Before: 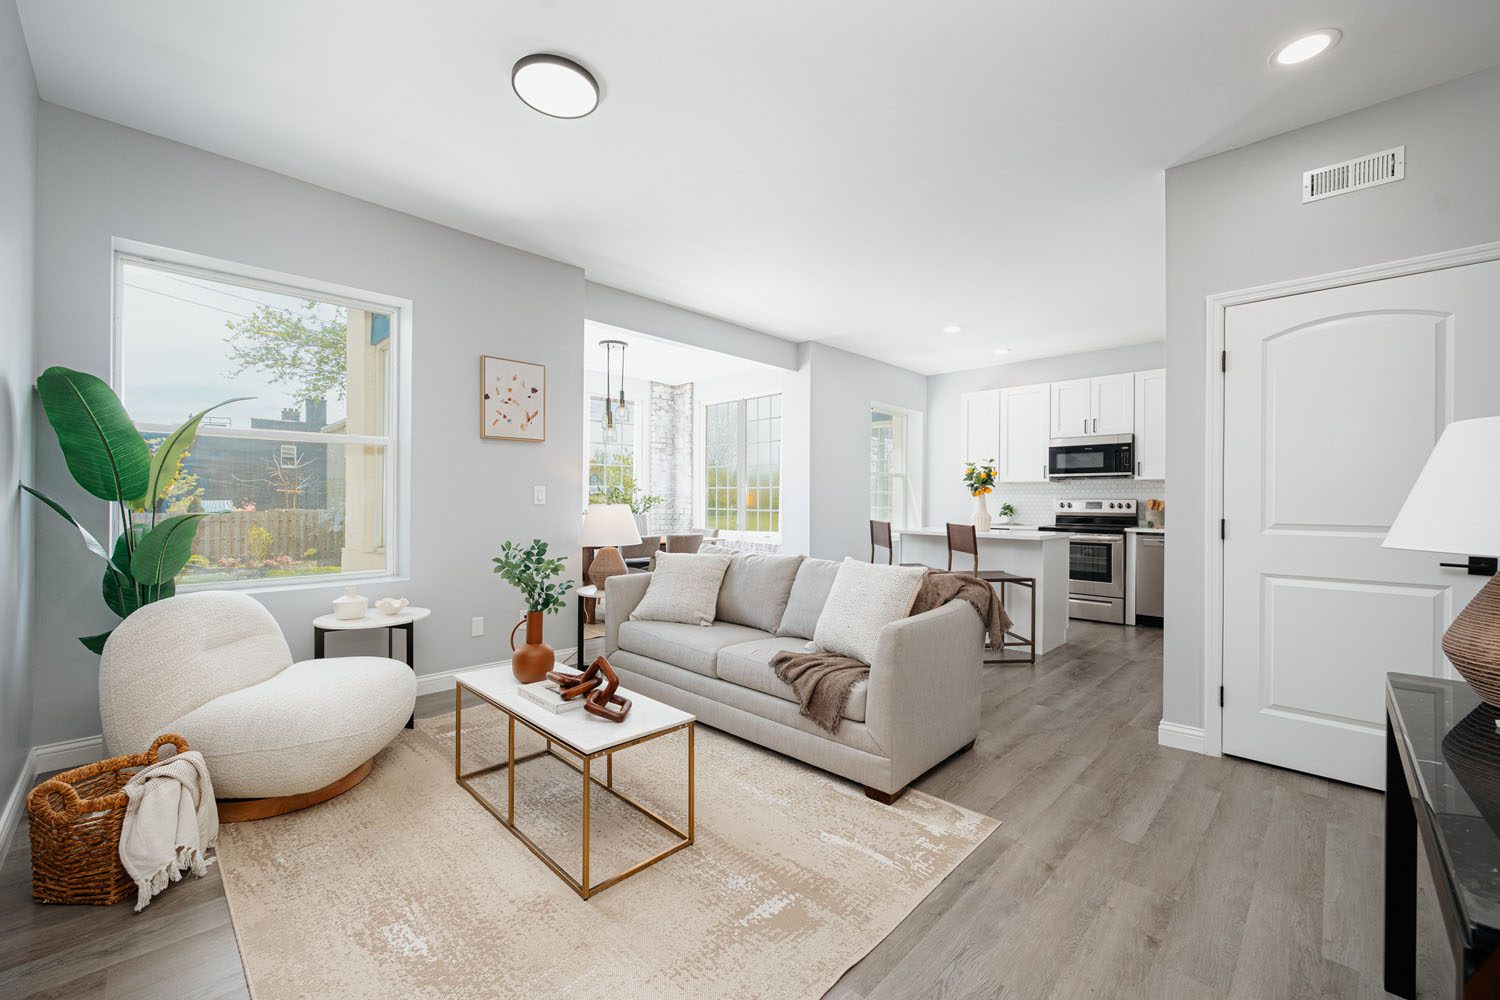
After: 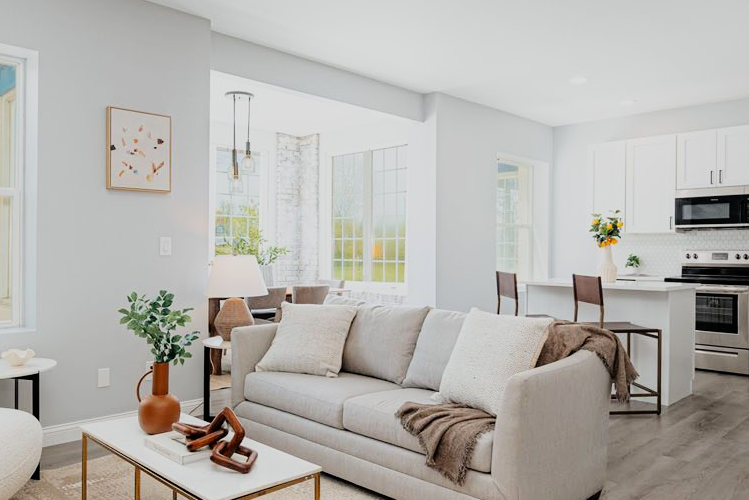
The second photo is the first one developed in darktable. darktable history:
contrast brightness saturation: contrast 0.1, brightness 0.03, saturation 0.09
crop: left 25%, top 25%, right 25%, bottom 25%
filmic rgb: black relative exposure -7.92 EV, white relative exposure 4.13 EV, threshold 3 EV, hardness 4.02, latitude 51.22%, contrast 1.013, shadows ↔ highlights balance 5.35%, color science v5 (2021), contrast in shadows safe, contrast in highlights safe, enable highlight reconstruction true
